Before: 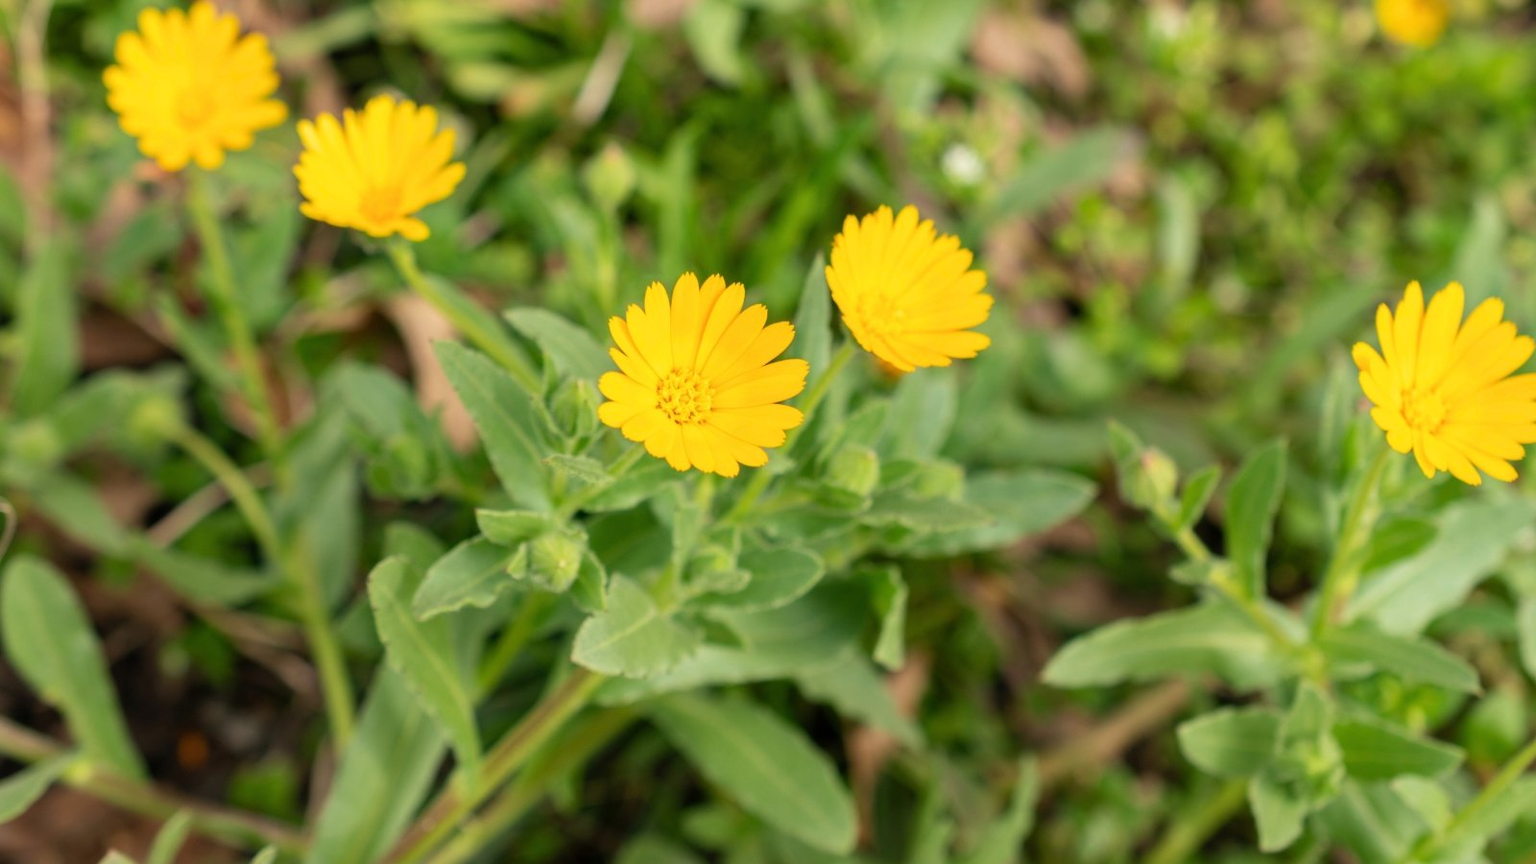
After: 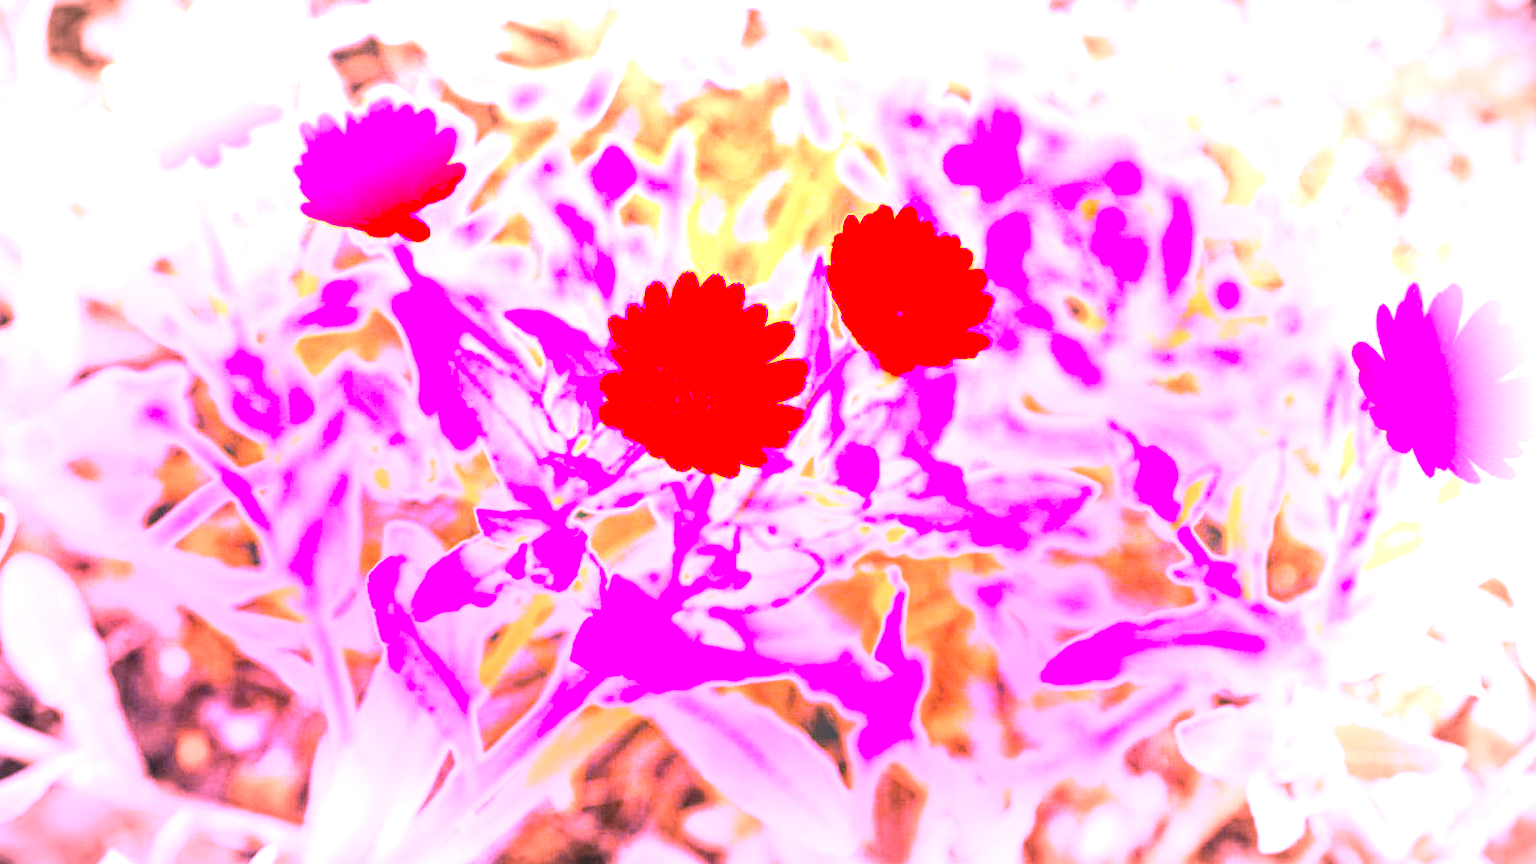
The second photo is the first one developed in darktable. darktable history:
local contrast: detail 130%
white balance: red 8, blue 8
vignetting: fall-off start 67.5%, fall-off radius 67.23%, brightness -0.813, automatic ratio true
